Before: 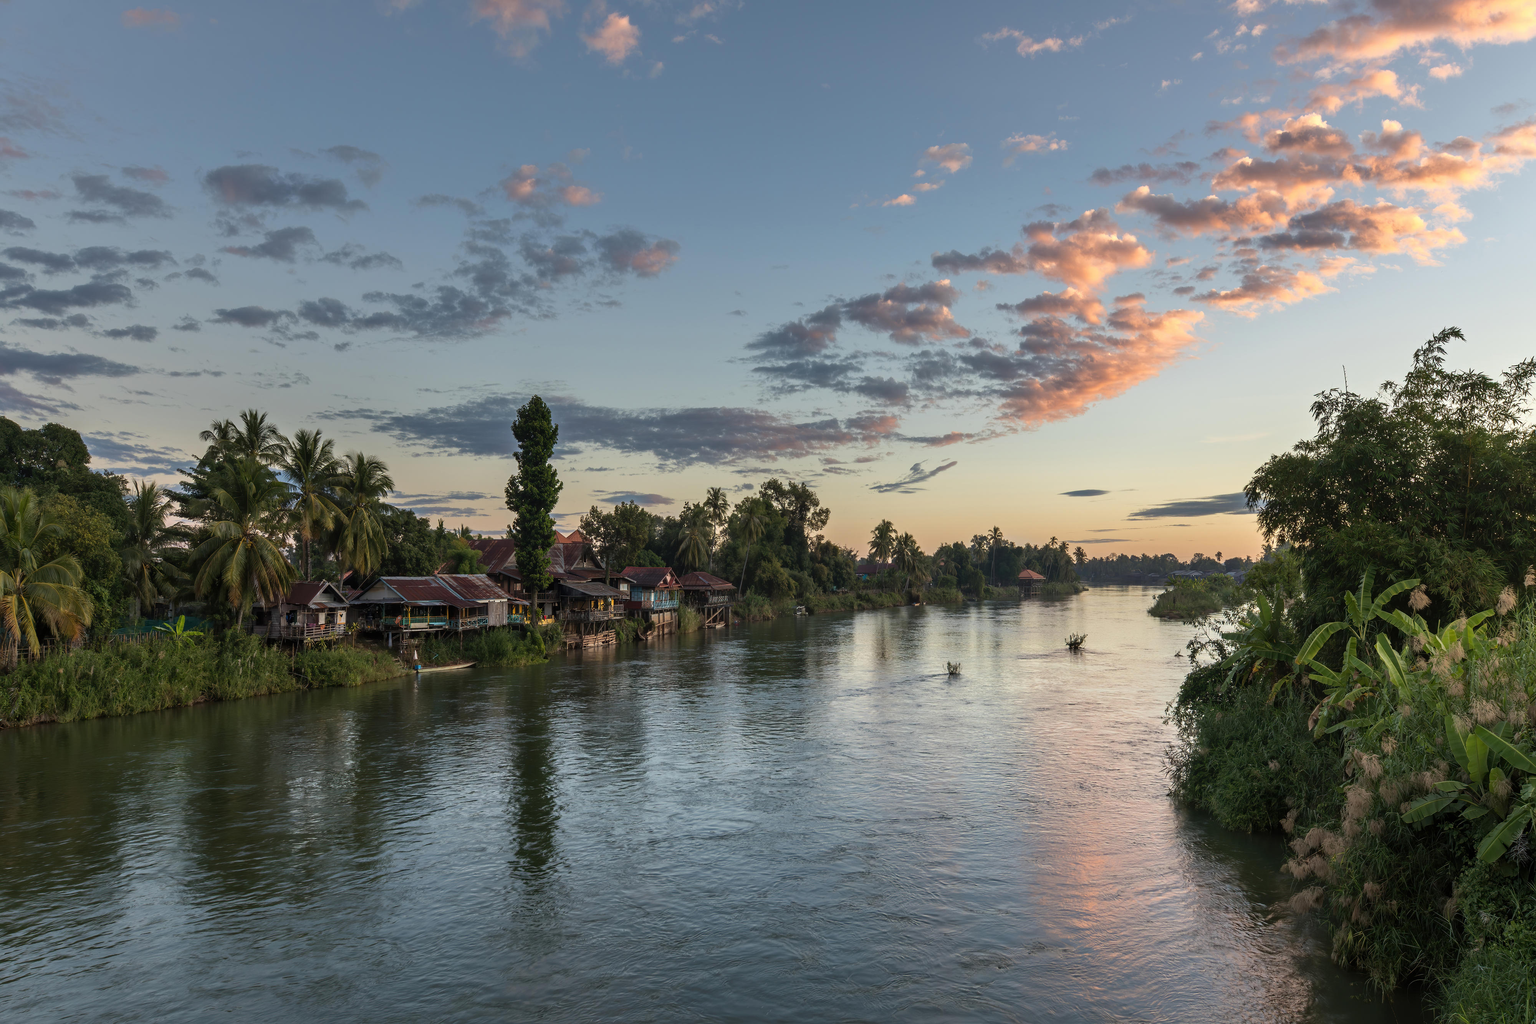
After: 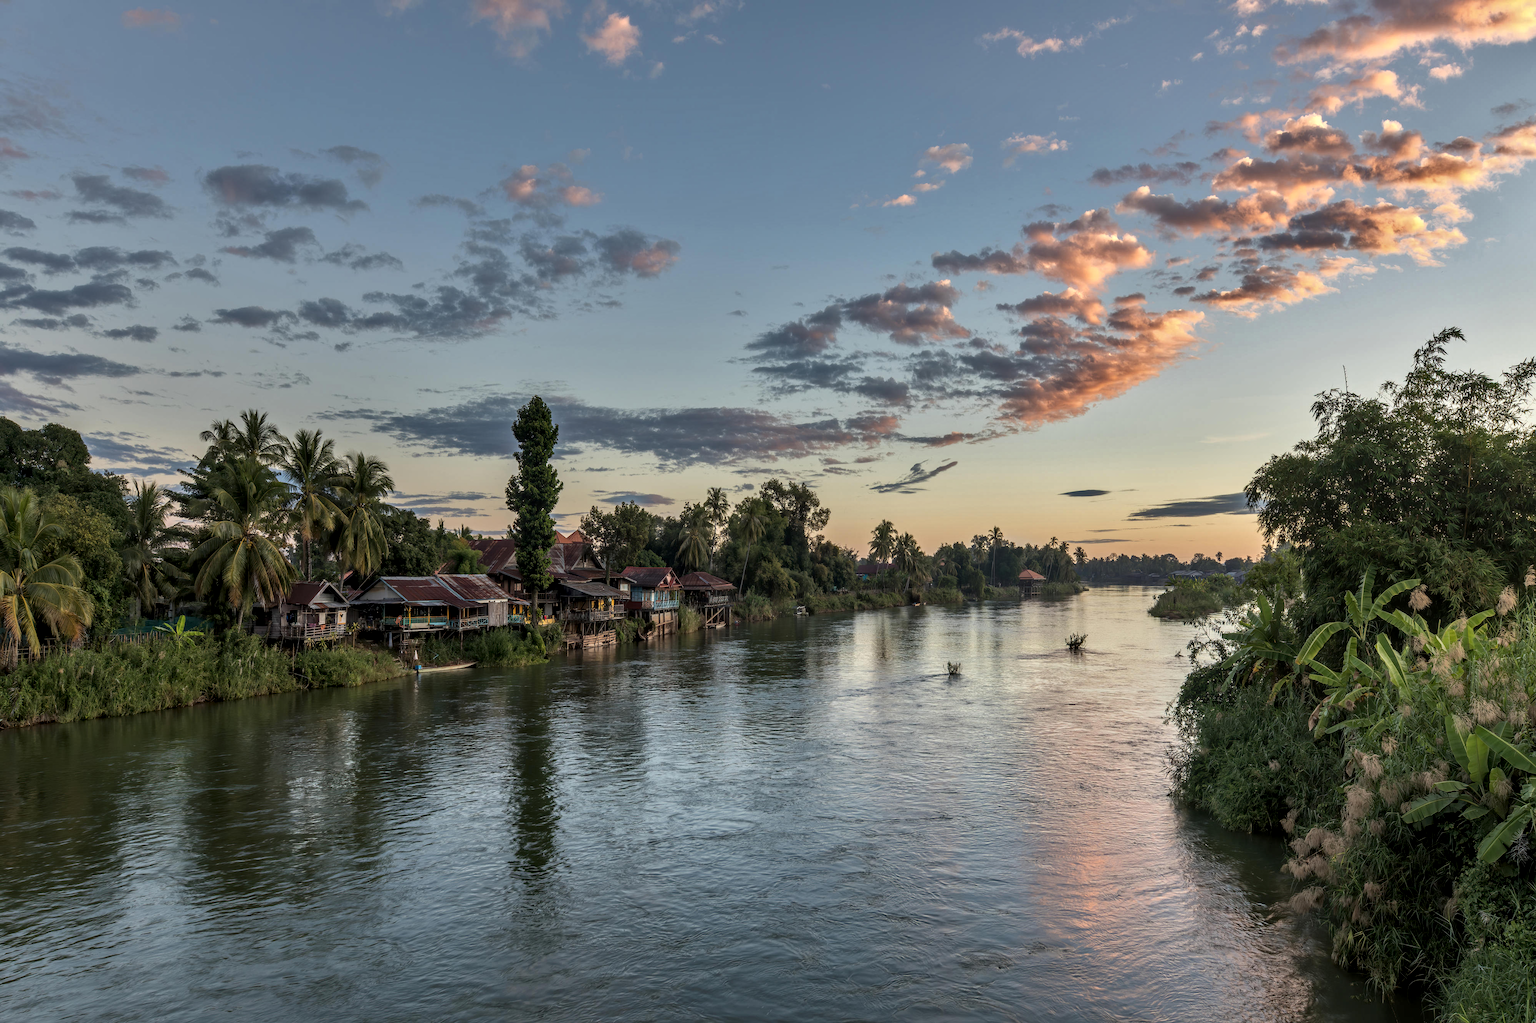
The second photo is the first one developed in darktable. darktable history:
local contrast: detail 130%
shadows and highlights: radius 108.52, shadows 23.73, highlights -59.32, low approximation 0.01, soften with gaussian
